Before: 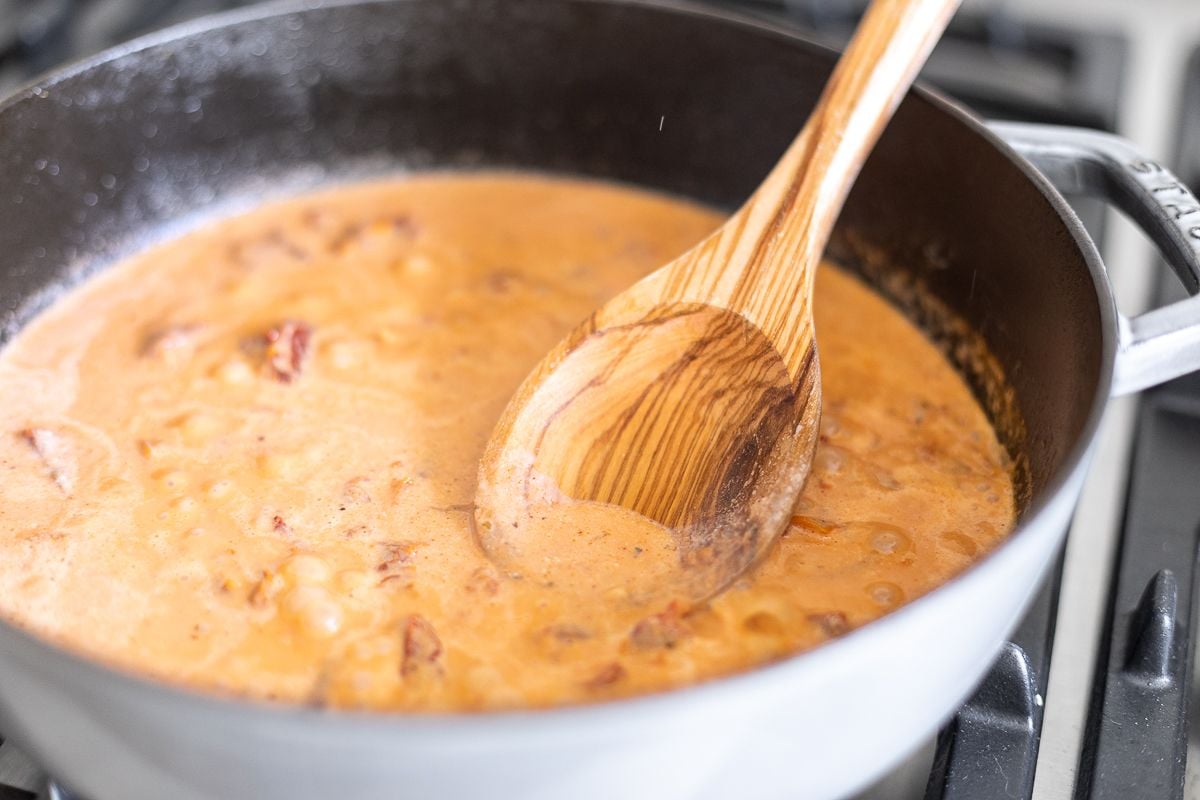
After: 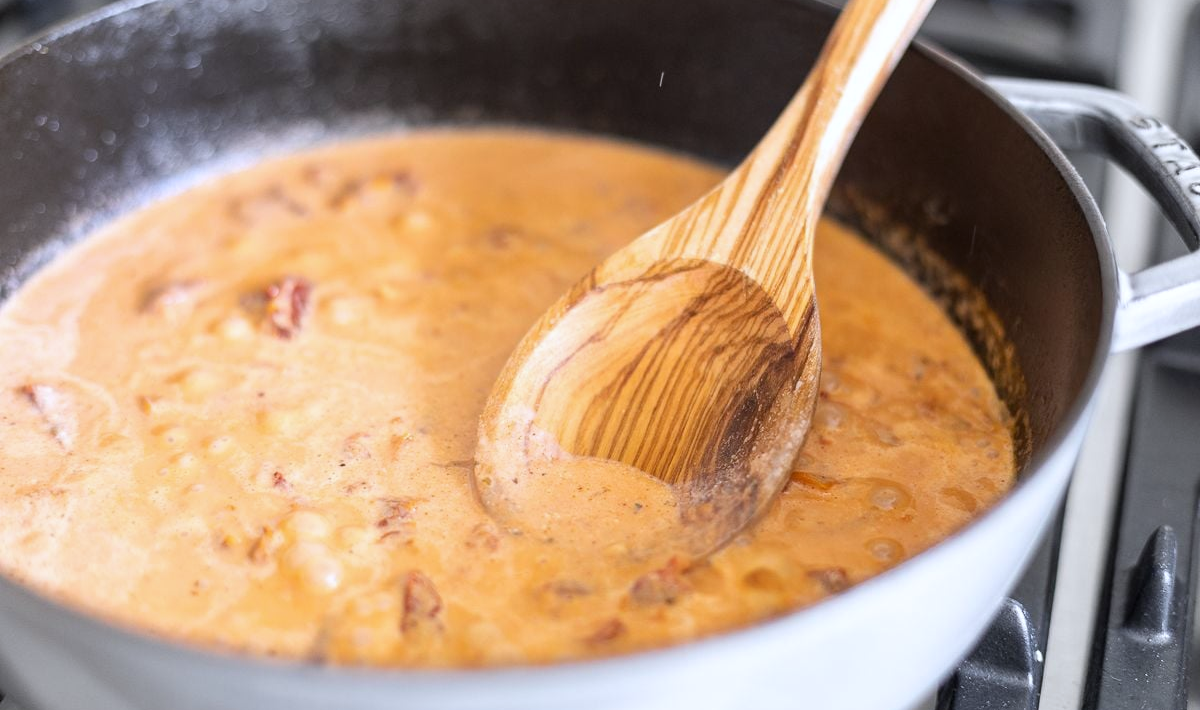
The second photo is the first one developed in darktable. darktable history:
white balance: red 0.983, blue 1.036
crop and rotate: top 5.609%, bottom 5.609%
